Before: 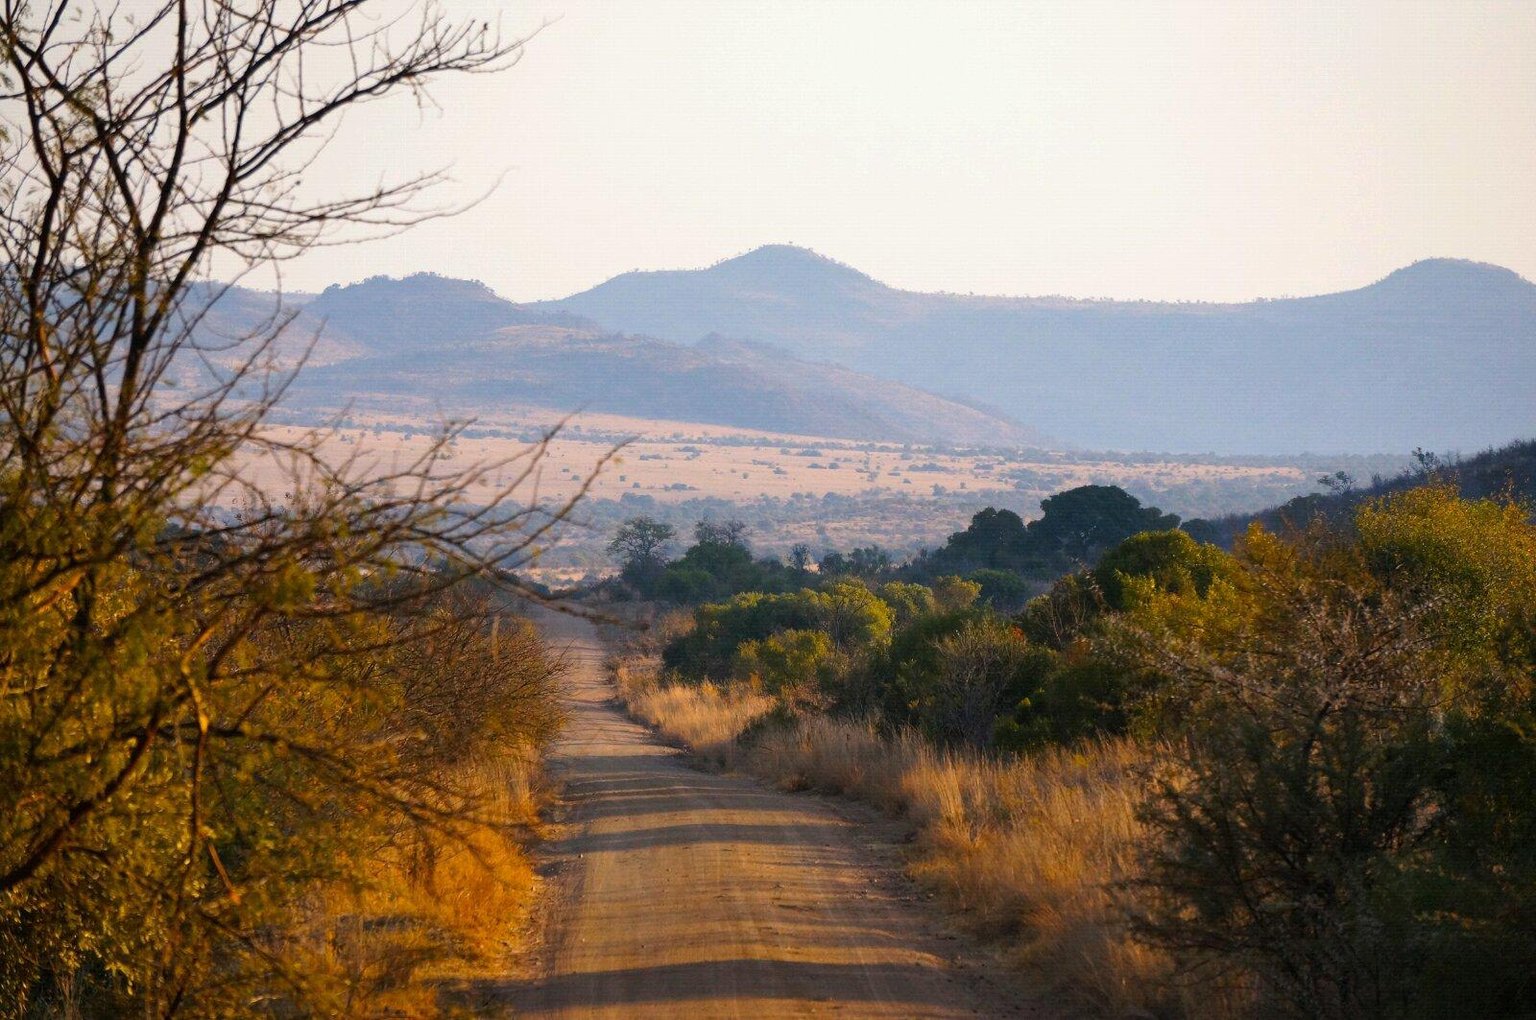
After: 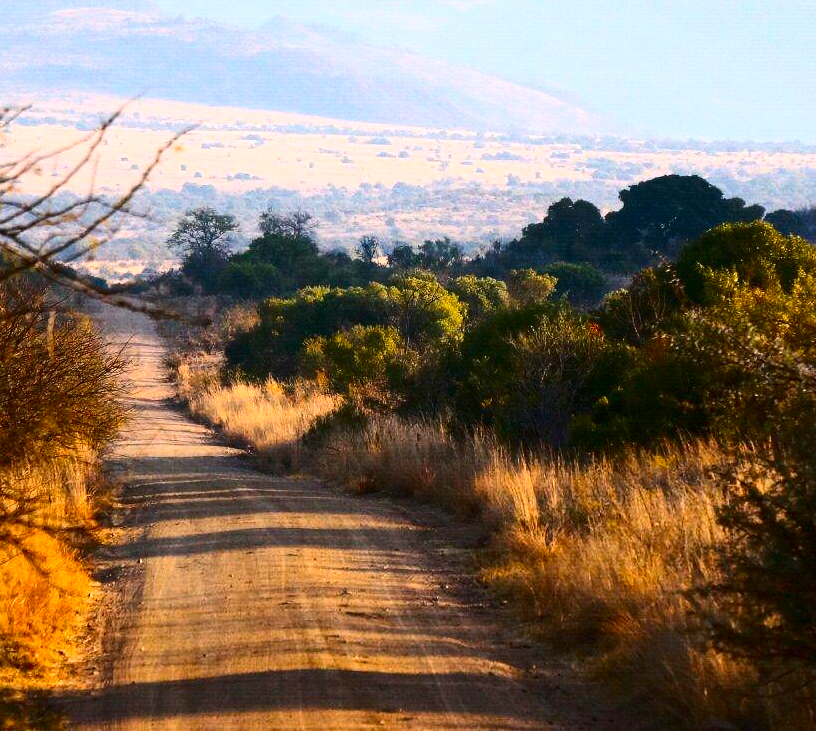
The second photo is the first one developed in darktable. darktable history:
contrast brightness saturation: contrast 0.334, brightness -0.067, saturation 0.166
crop and rotate: left 29.124%, top 31.139%, right 19.84%
exposure: black level correction 0, exposure 0.703 EV, compensate exposure bias true, compensate highlight preservation false
